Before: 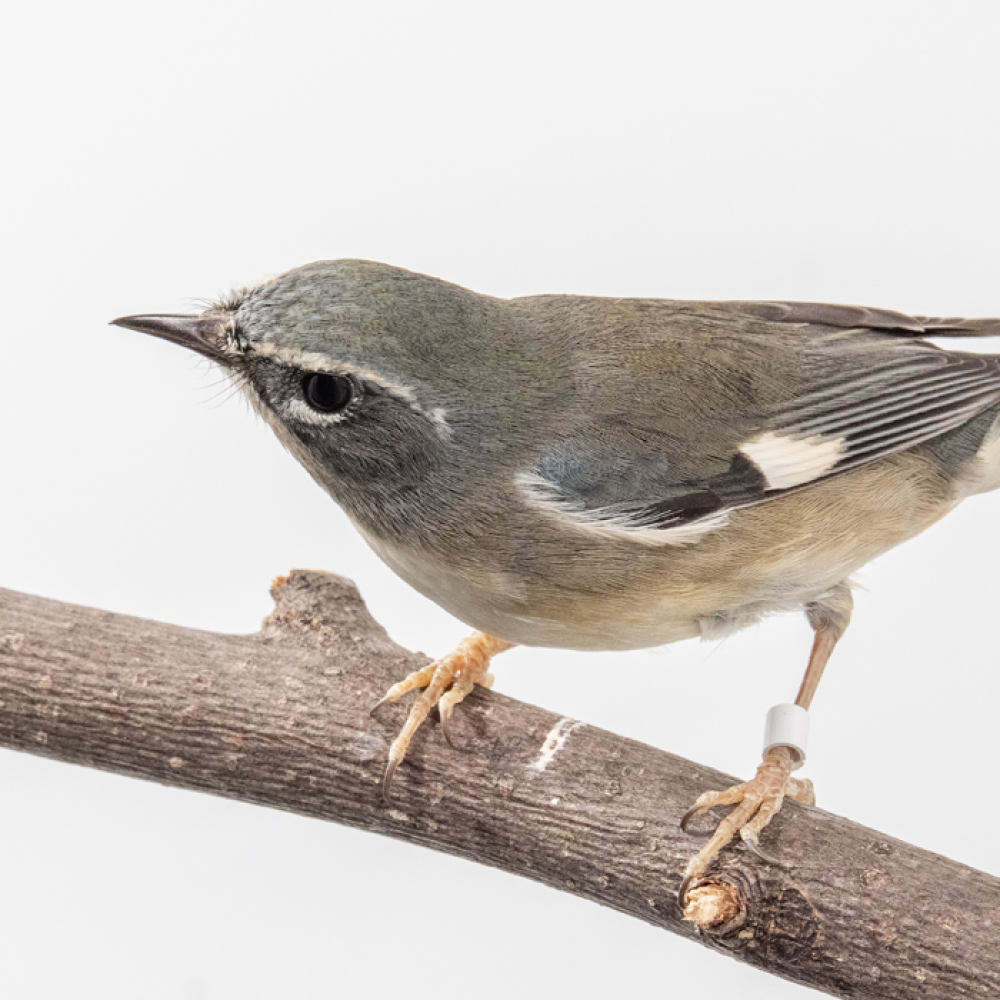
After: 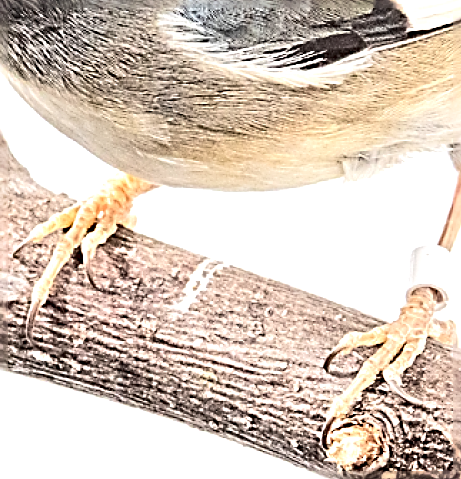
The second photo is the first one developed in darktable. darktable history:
exposure: exposure 0.562 EV, compensate exposure bias true, compensate highlight preservation false
crop: left 35.714%, top 45.94%, right 18.171%, bottom 6.114%
tone equalizer: -8 EV 0.004 EV, -7 EV -0.025 EV, -6 EV 0.019 EV, -5 EV 0.034 EV, -4 EV 0.298 EV, -3 EV 0.667 EV, -2 EV 0.559 EV, -1 EV 0.181 EV, +0 EV 0.017 EV, edges refinement/feathering 500, mask exposure compensation -1.57 EV, preserve details no
sharpen: radius 3.178, amount 1.744
